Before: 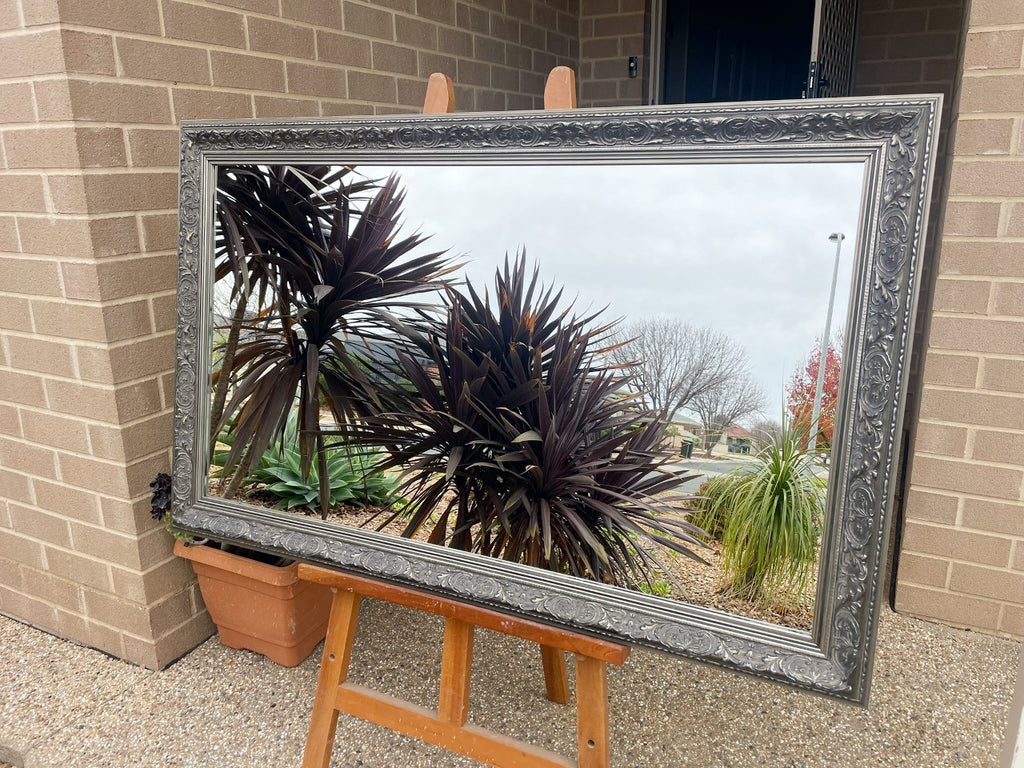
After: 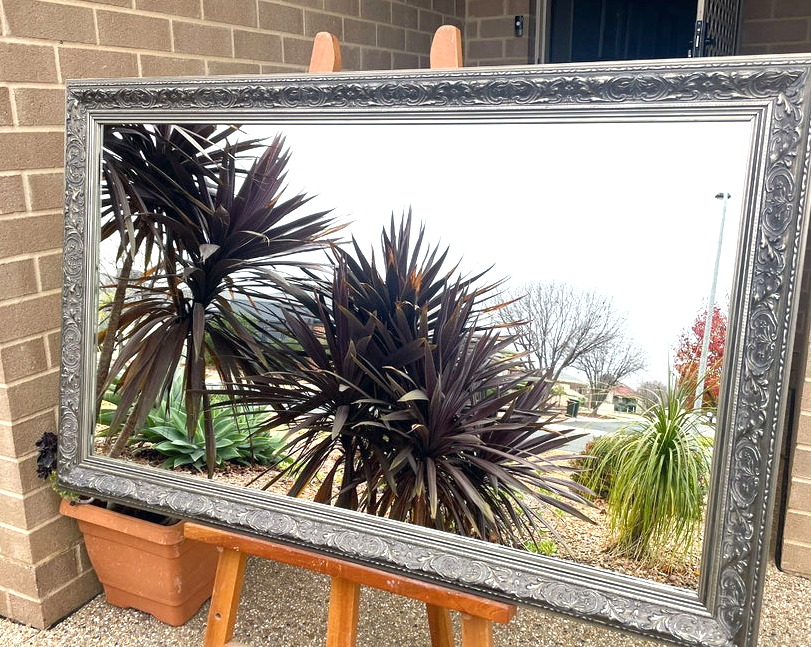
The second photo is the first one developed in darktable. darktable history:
crop: left 11.225%, top 5.381%, right 9.565%, bottom 10.314%
exposure: black level correction 0, exposure 0.68 EV, compensate exposure bias true, compensate highlight preservation false
shadows and highlights: shadows 53, soften with gaussian
